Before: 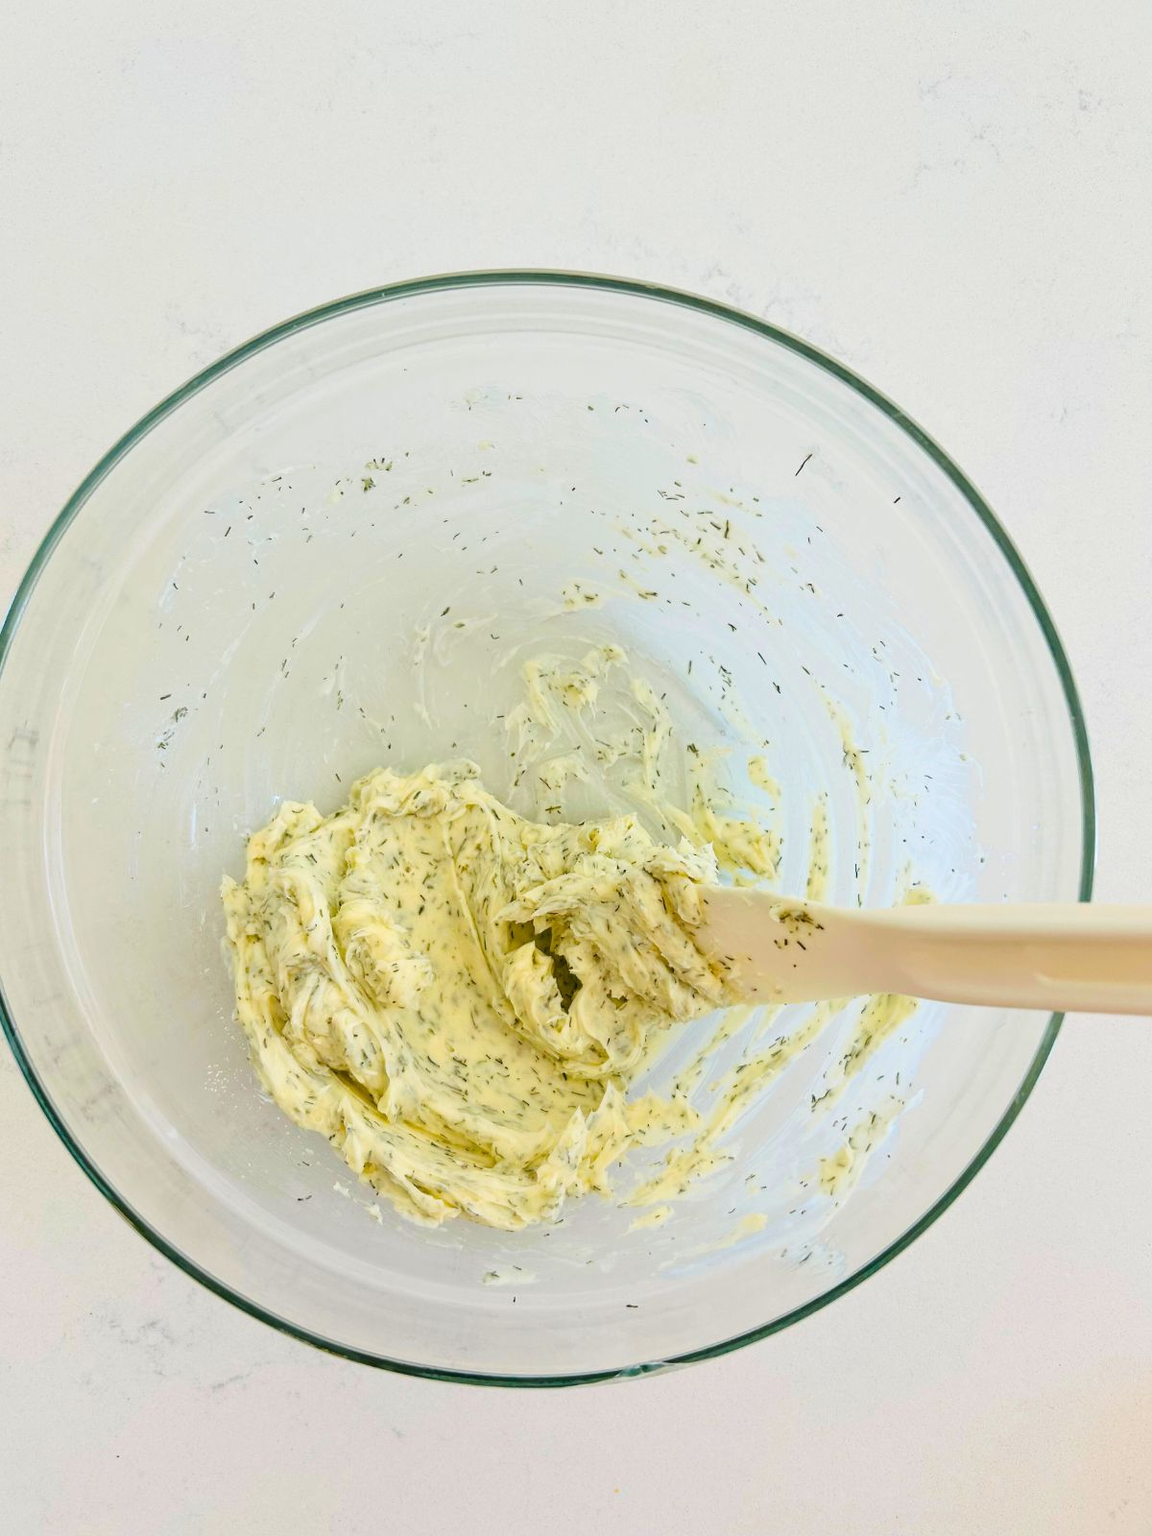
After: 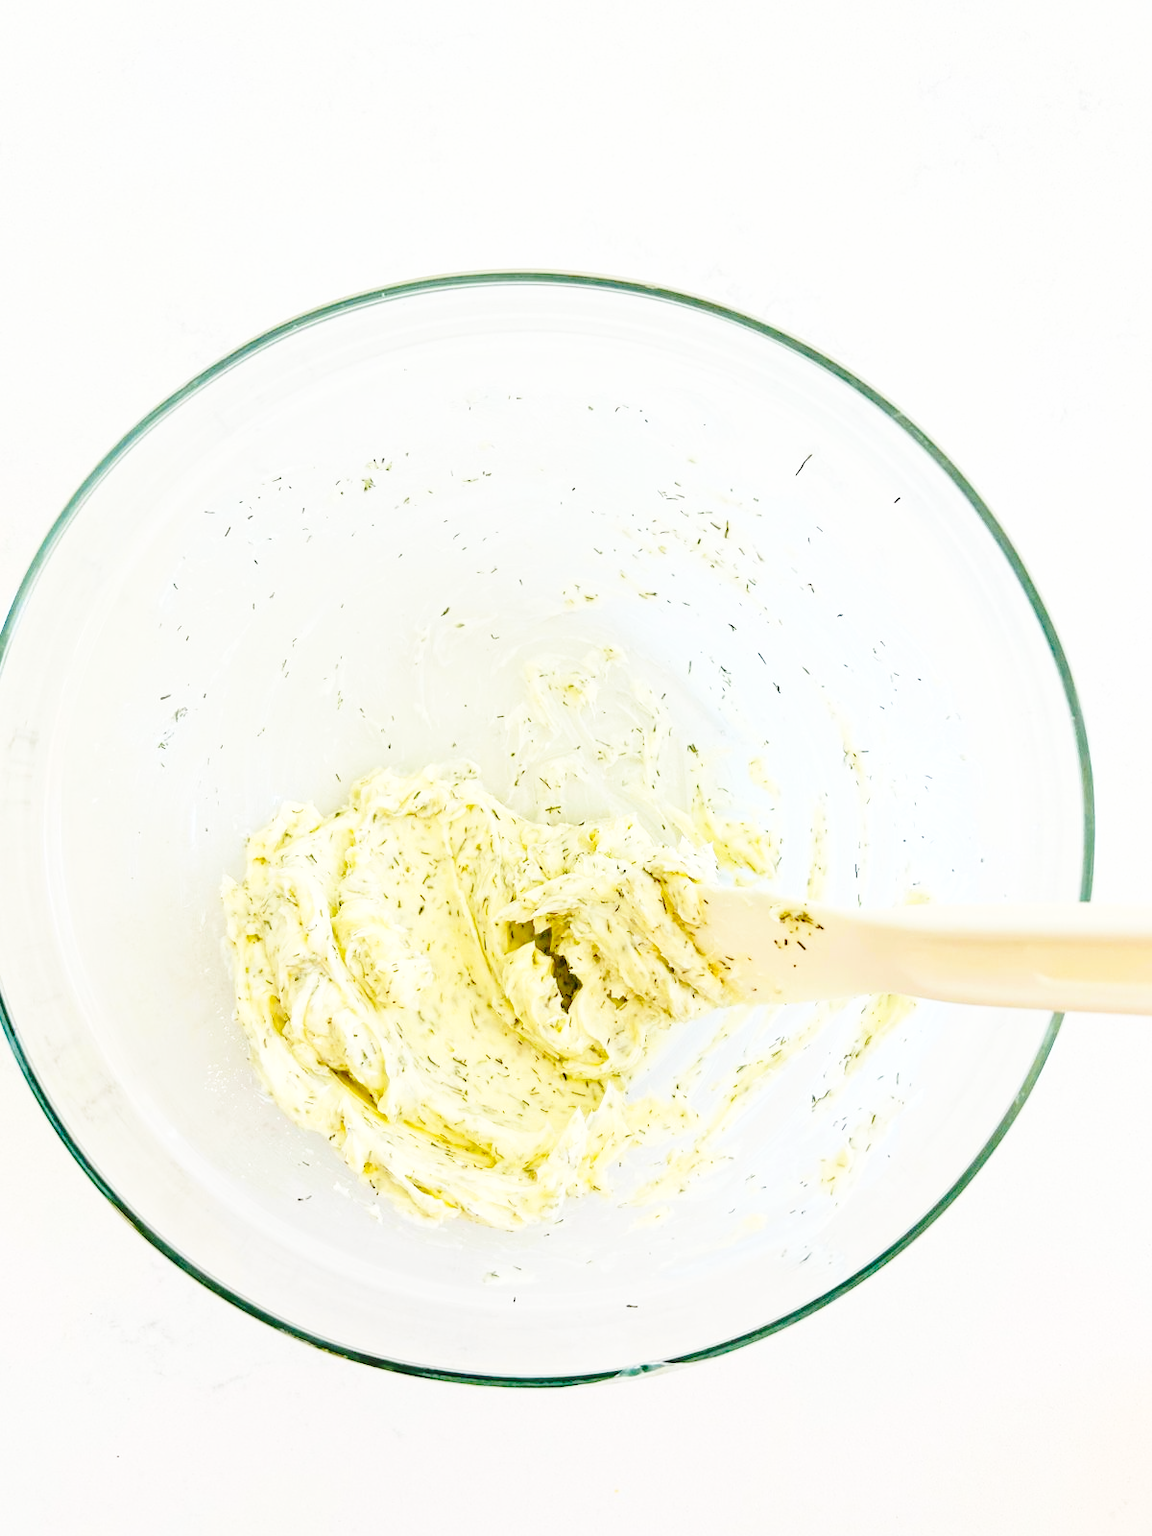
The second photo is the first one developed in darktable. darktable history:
exposure: exposure 0.207 EV, compensate highlight preservation false
base curve: curves: ch0 [(0, 0) (0.032, 0.037) (0.105, 0.228) (0.435, 0.76) (0.856, 0.983) (1, 1)], preserve colors none
